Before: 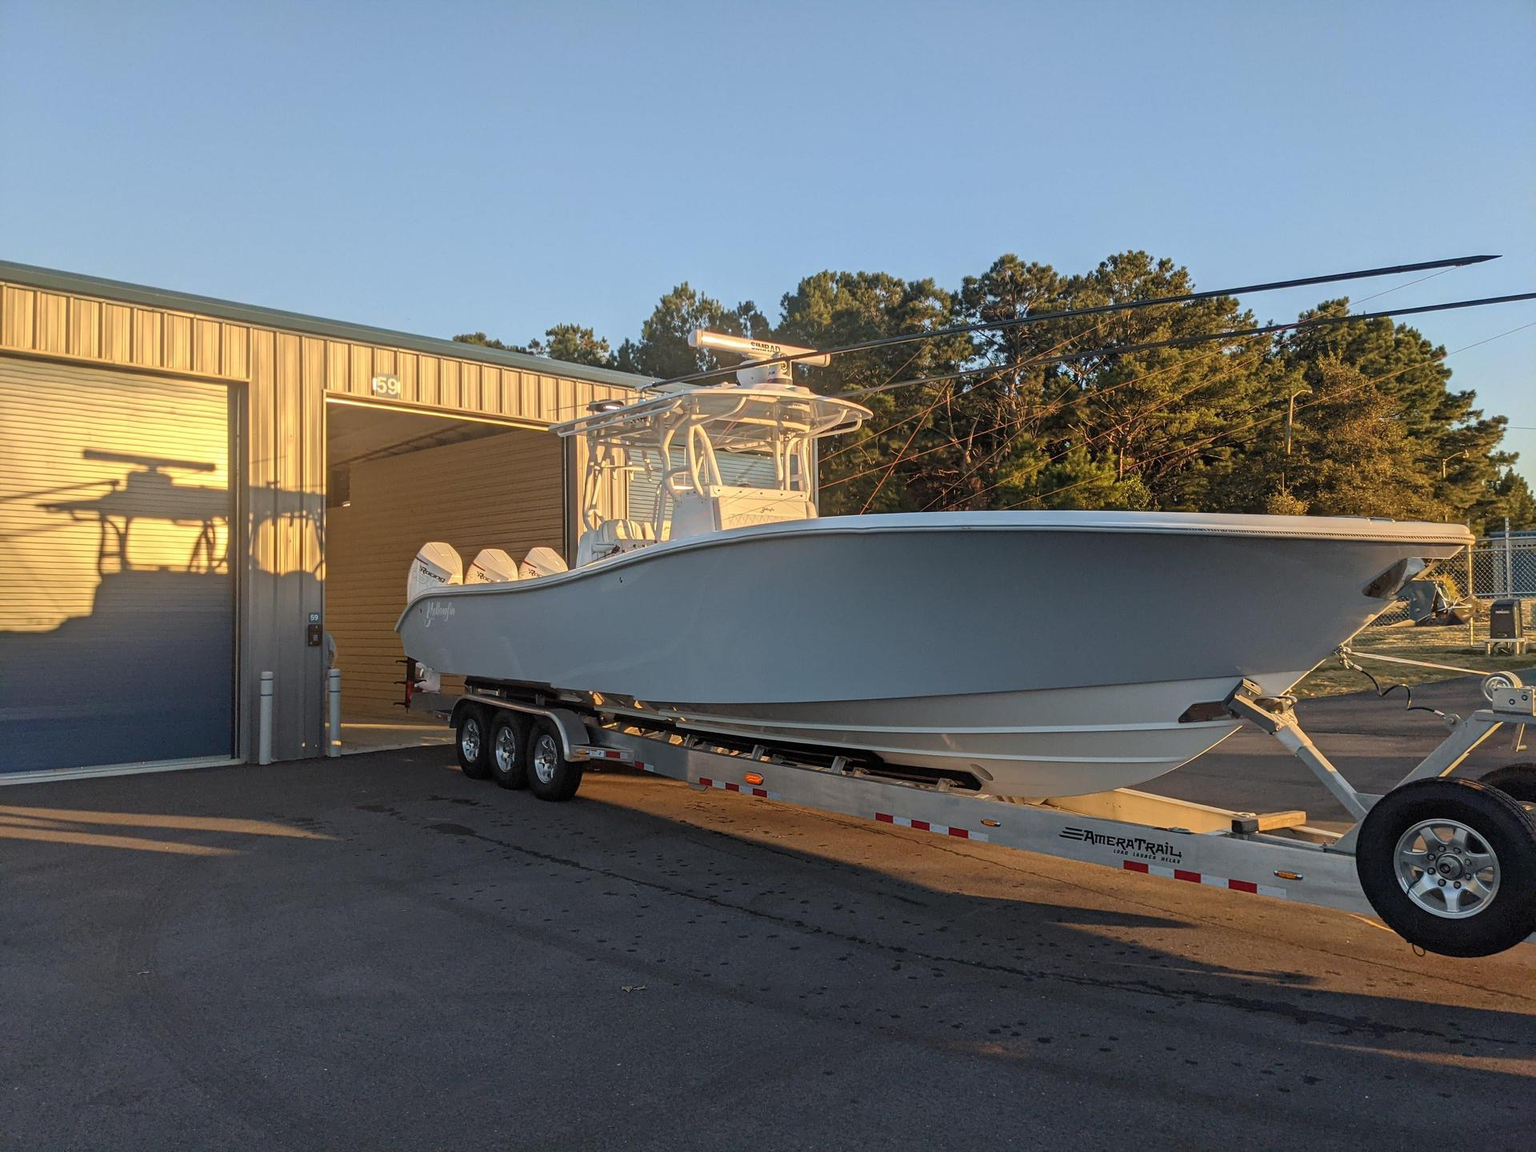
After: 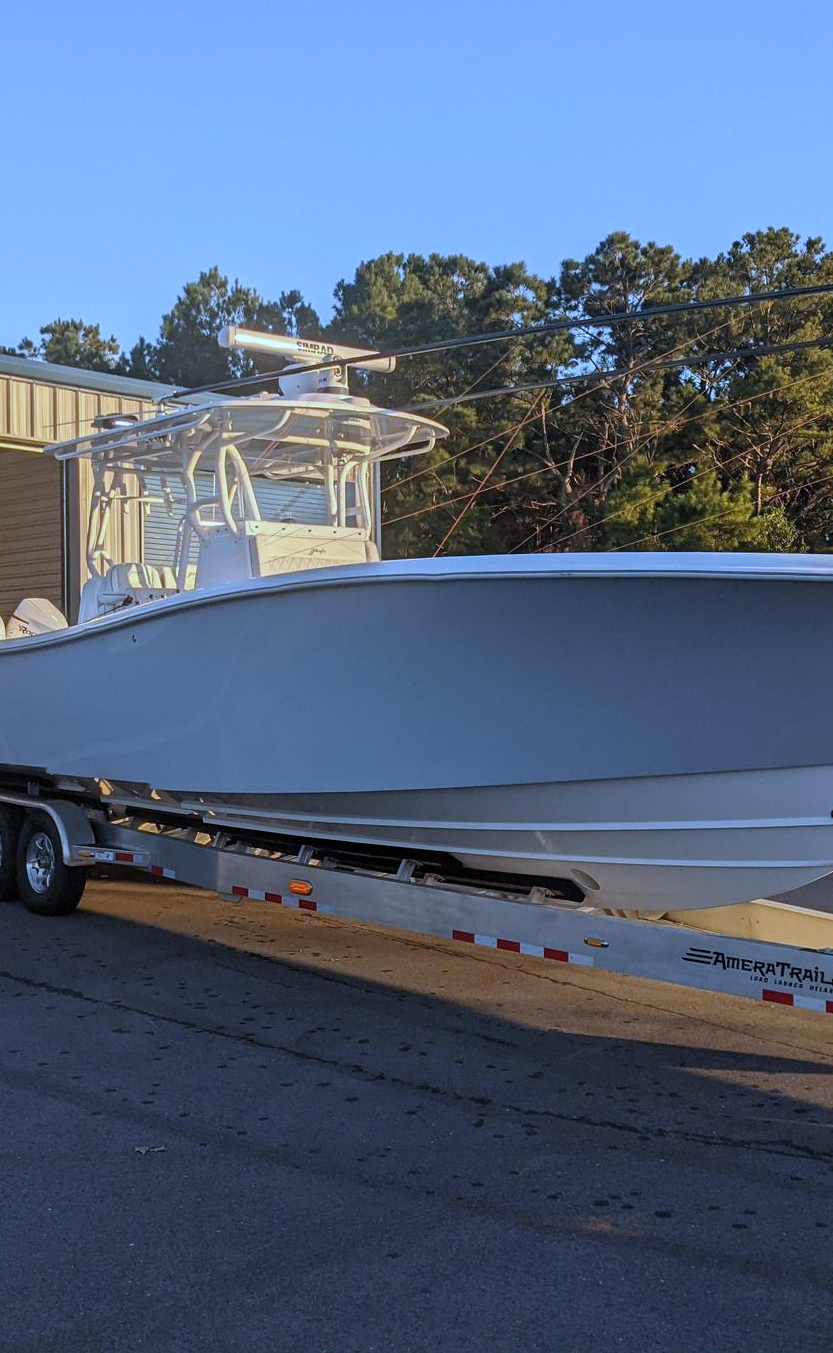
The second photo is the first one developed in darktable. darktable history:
crop: left 33.452%, top 6.025%, right 23.155%
white balance: red 0.871, blue 1.249
